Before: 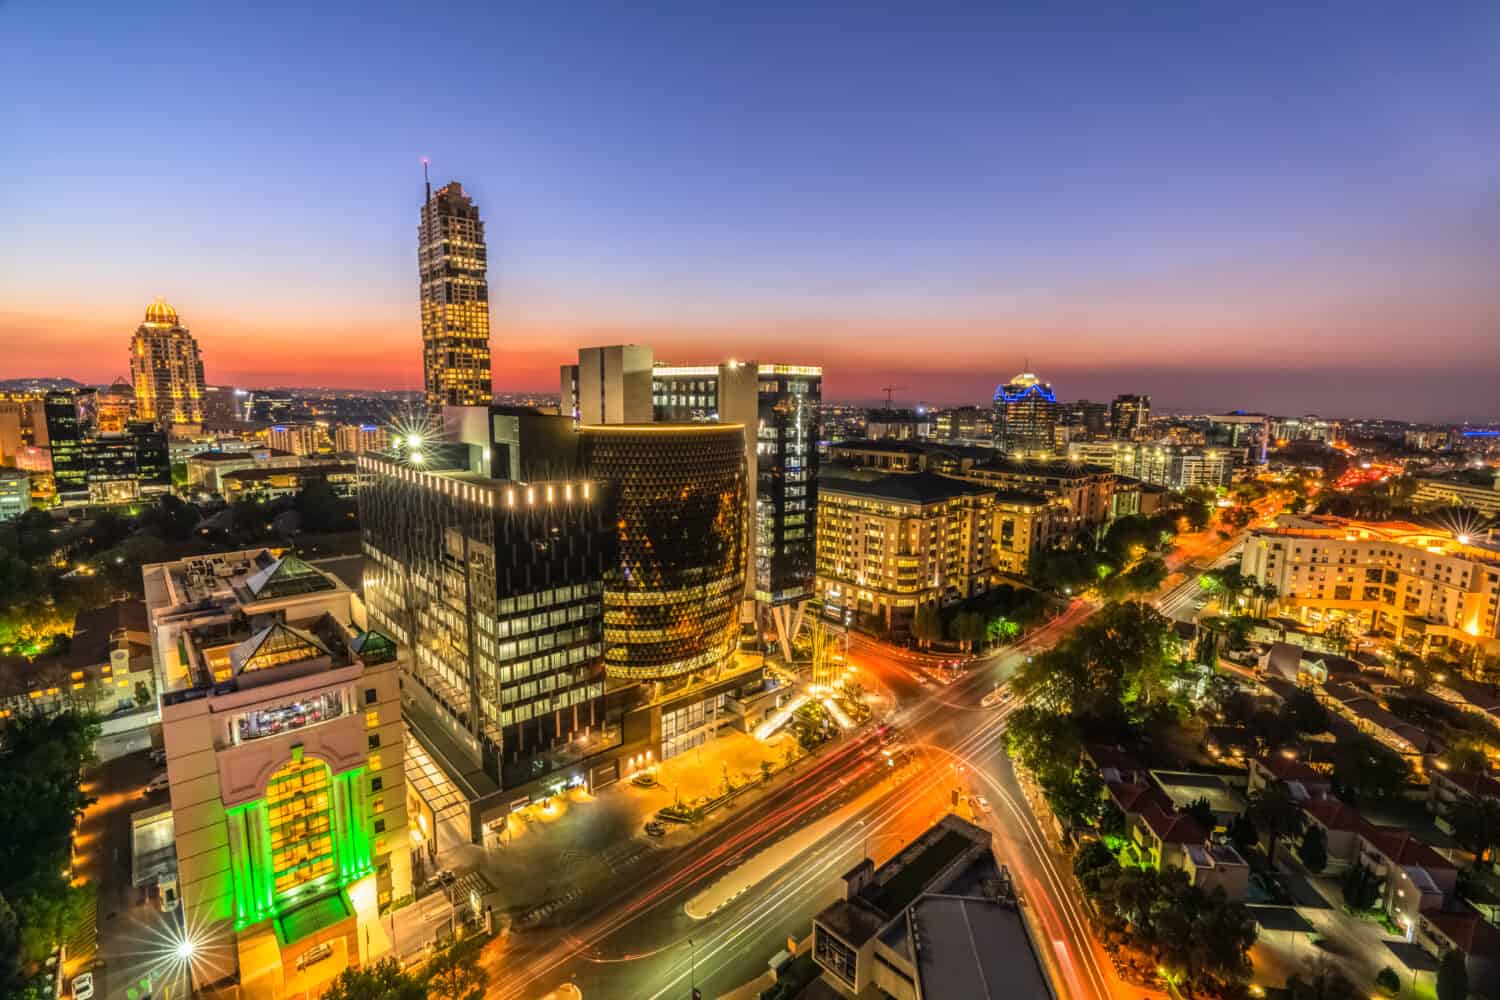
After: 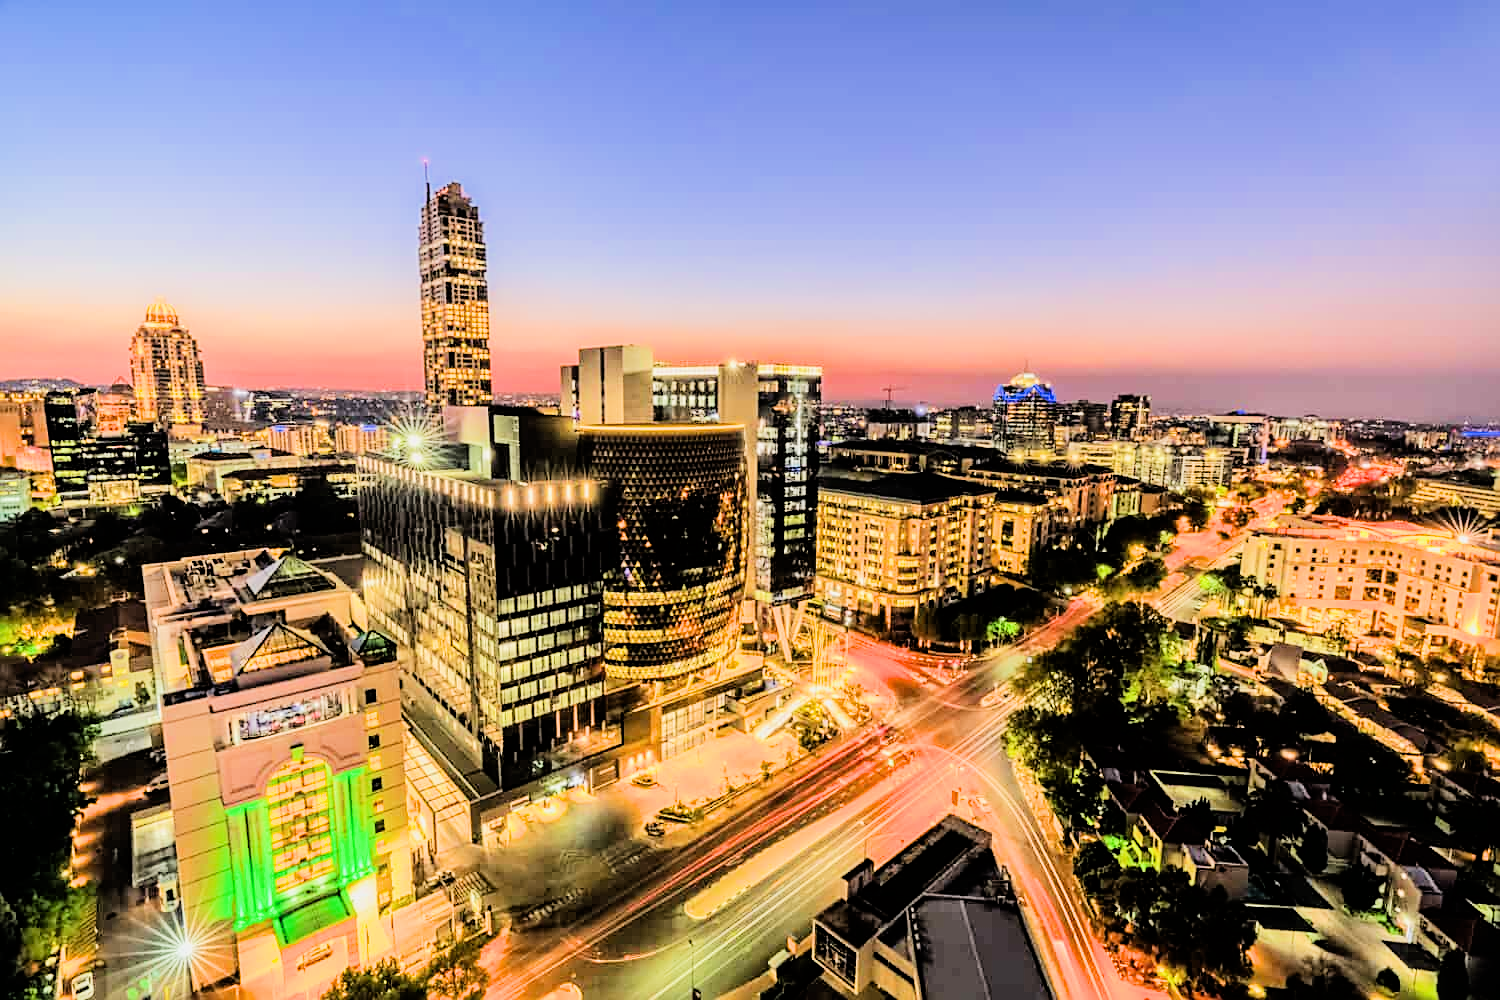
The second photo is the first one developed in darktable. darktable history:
tone equalizer: -7 EV 0.147 EV, -6 EV 0.597 EV, -5 EV 1.15 EV, -4 EV 1.3 EV, -3 EV 1.17 EV, -2 EV 0.6 EV, -1 EV 0.168 EV, edges refinement/feathering 500, mask exposure compensation -1.57 EV, preserve details no
sharpen: on, module defaults
filmic rgb: black relative exposure -5.13 EV, white relative exposure 3.2 EV, hardness 3.43, contrast 1.183, highlights saturation mix -28.99%
